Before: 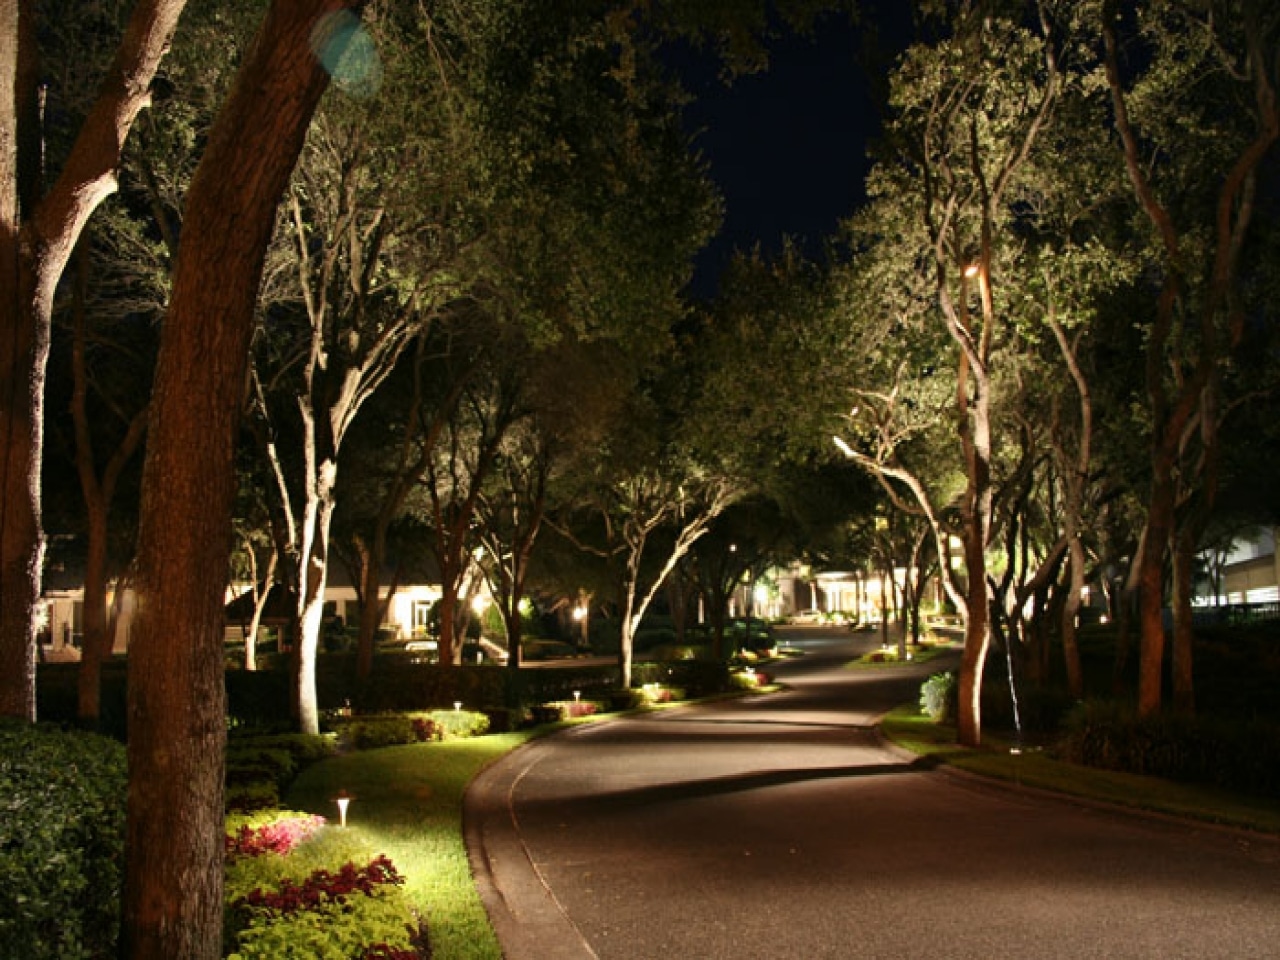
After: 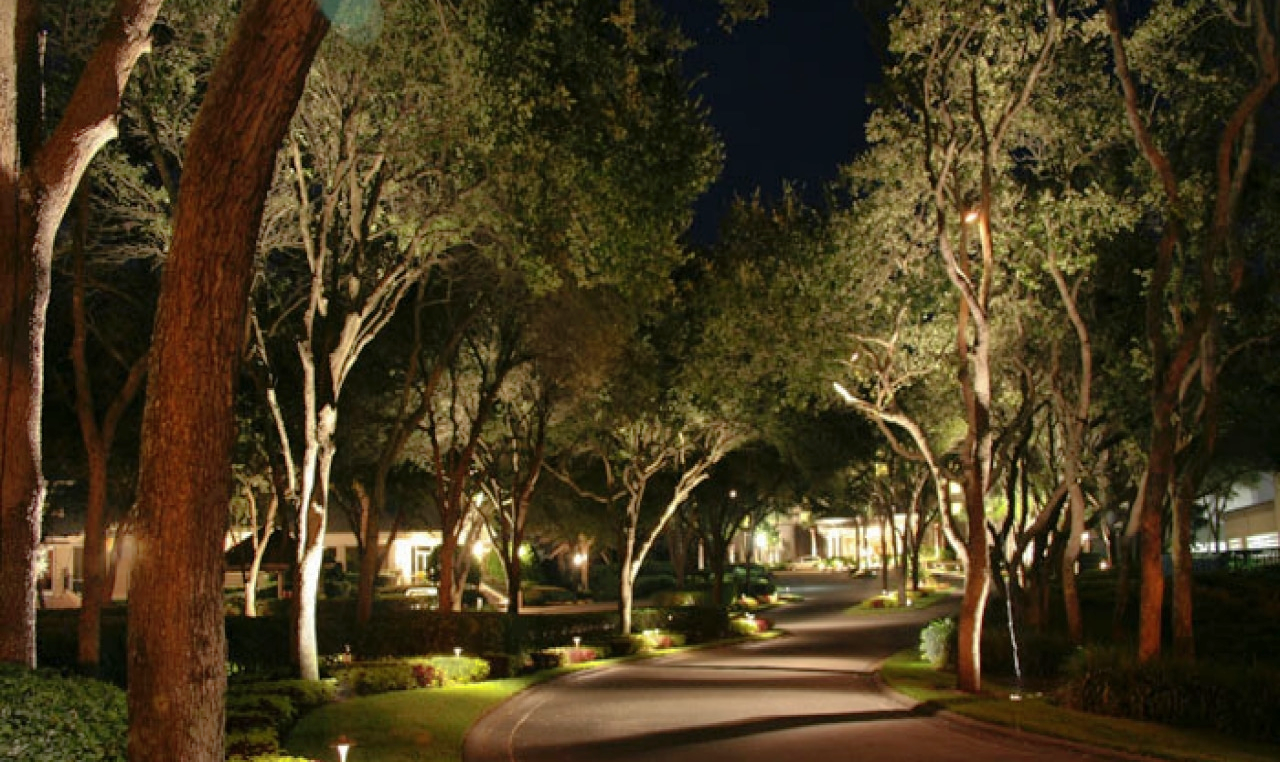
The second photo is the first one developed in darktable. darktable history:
shadows and highlights: on, module defaults
crop and rotate: top 5.65%, bottom 14.905%
